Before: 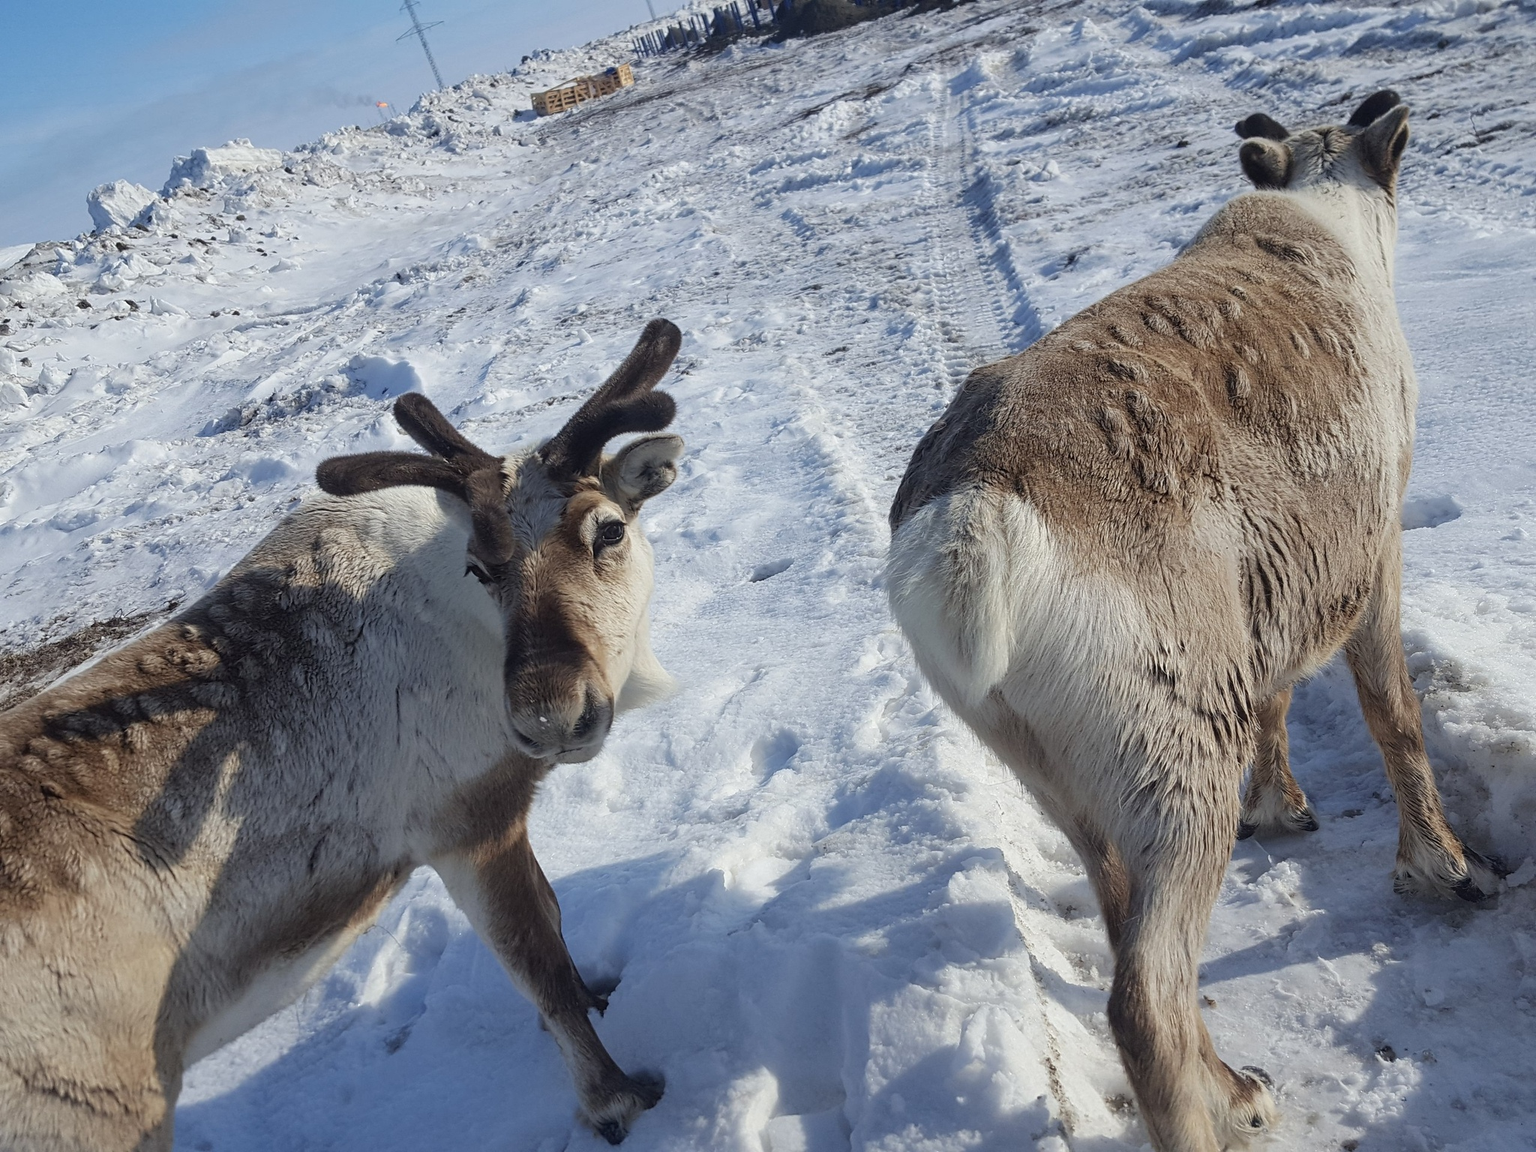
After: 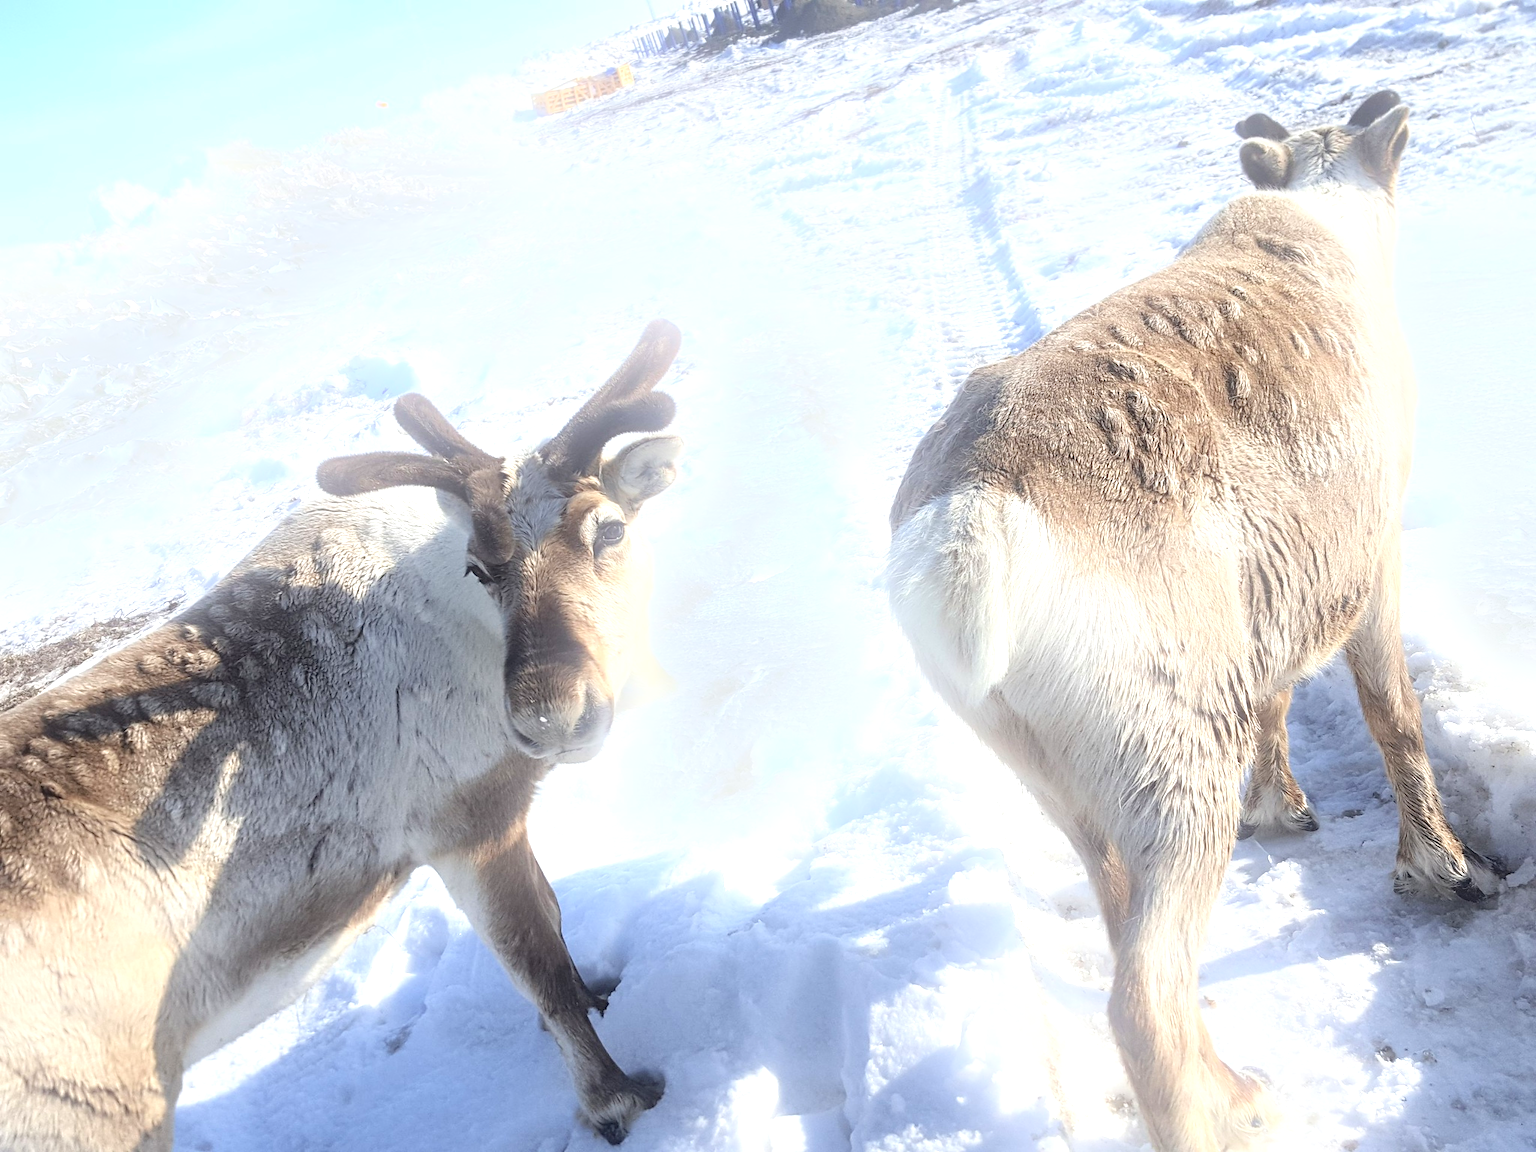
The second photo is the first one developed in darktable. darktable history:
exposure: black level correction 0, exposure 1.45 EV, compensate exposure bias true, compensate highlight preservation false
color correction: saturation 0.85
bloom: size 15%, threshold 97%, strength 7%
